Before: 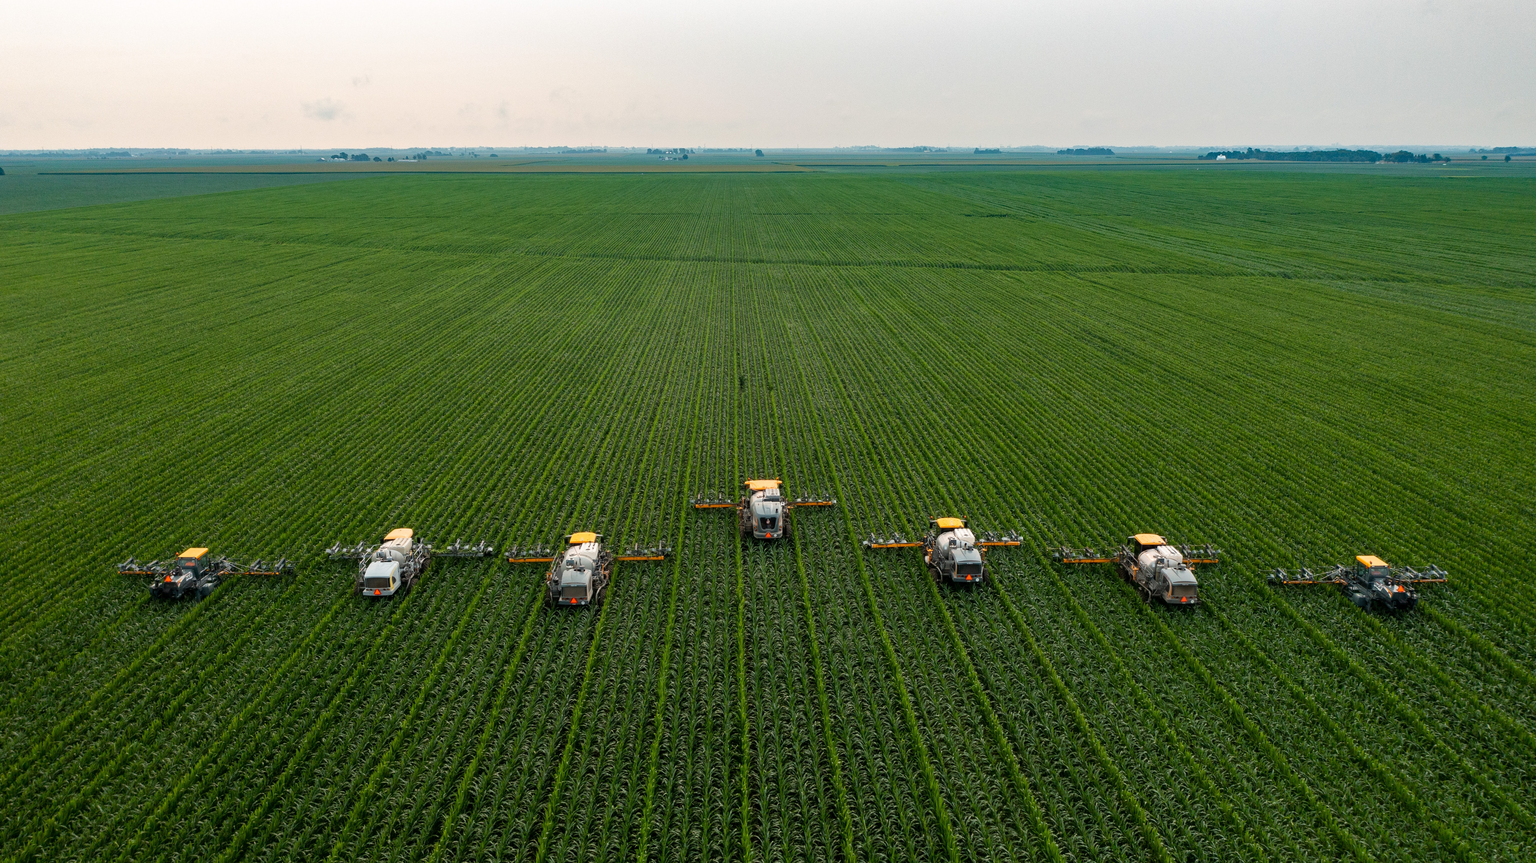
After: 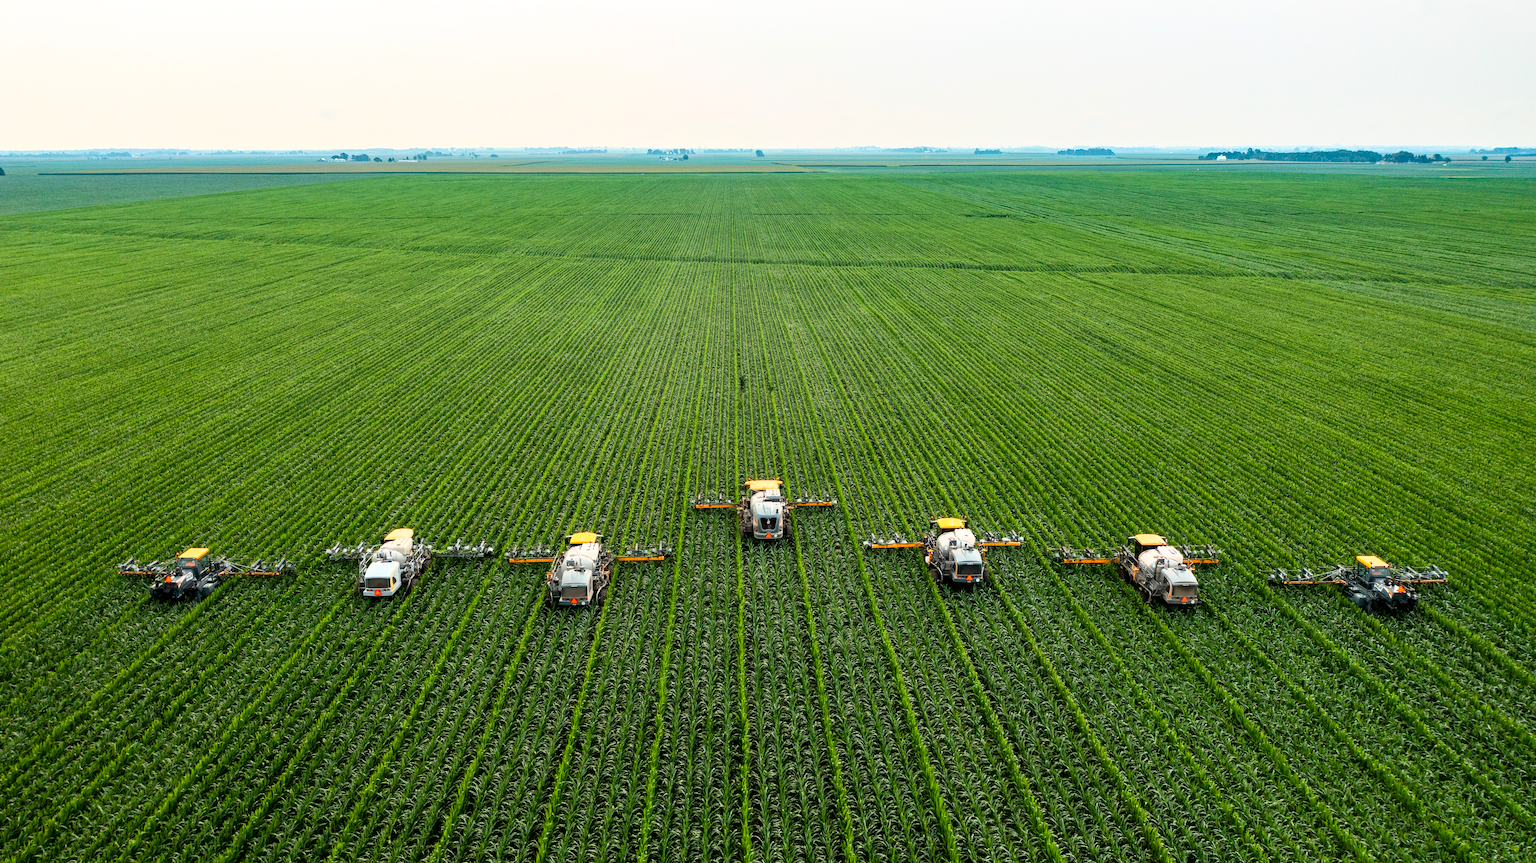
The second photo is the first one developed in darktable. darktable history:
tone curve: curves: ch0 [(0, 0) (0.093, 0.104) (0.226, 0.291) (0.327, 0.431) (0.471, 0.648) (0.759, 0.926) (1, 1)], color space Lab, linked channels, preserve colors none
local contrast: highlights 100%, shadows 100%, detail 120%, midtone range 0.2
